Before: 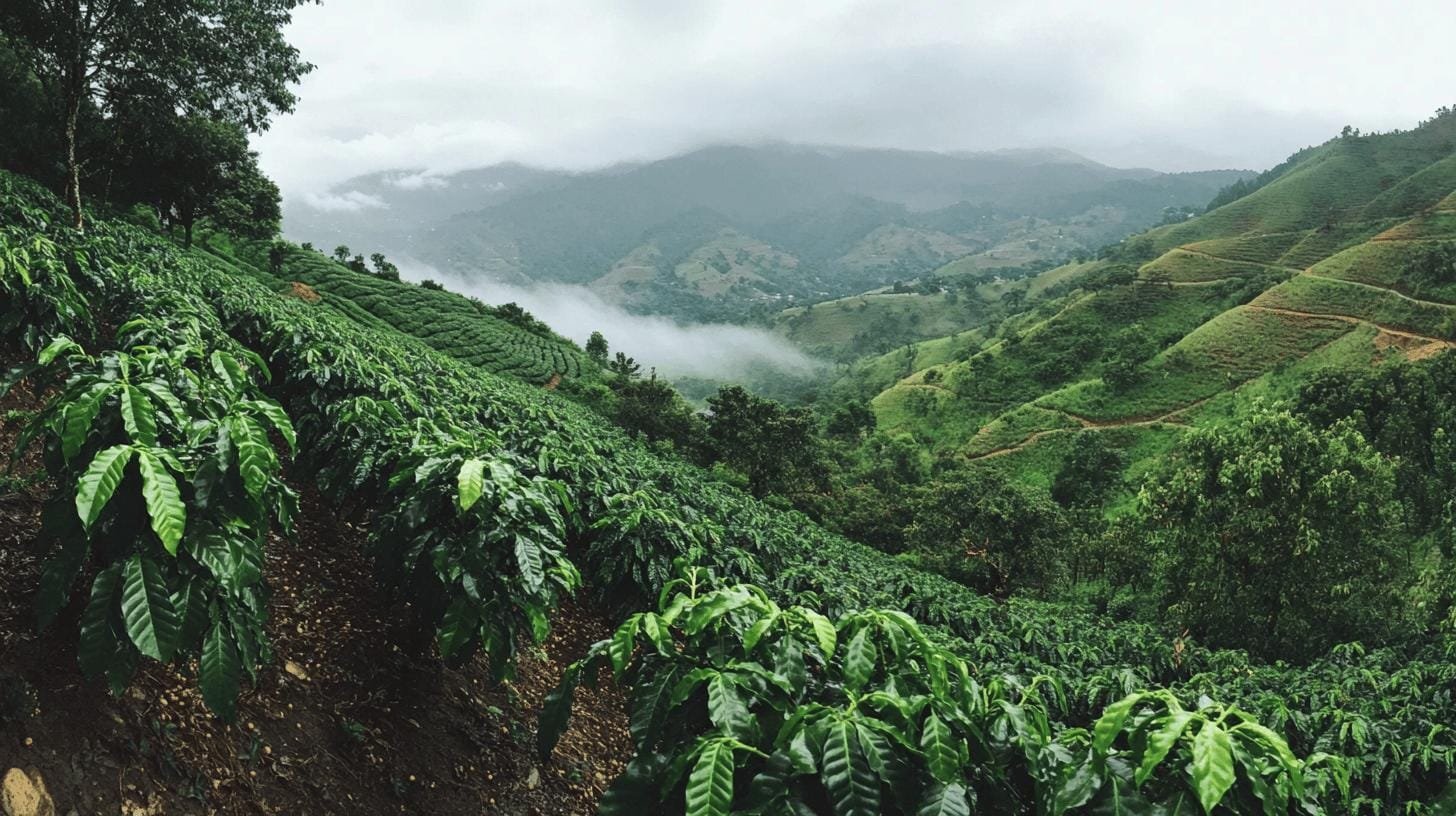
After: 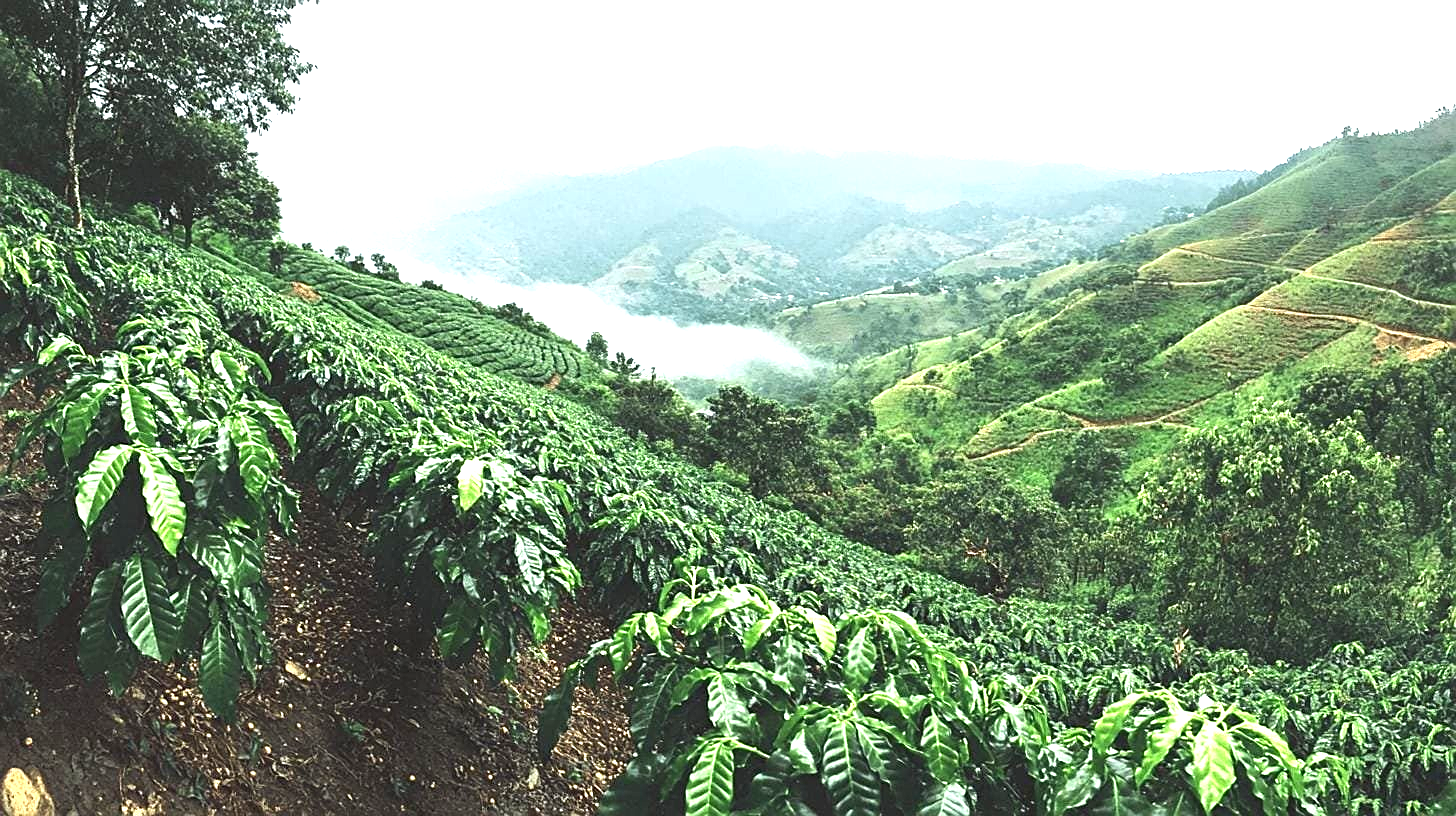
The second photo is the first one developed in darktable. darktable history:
exposure: exposure 1.5 EV, compensate highlight preservation false
sharpen: on, module defaults
